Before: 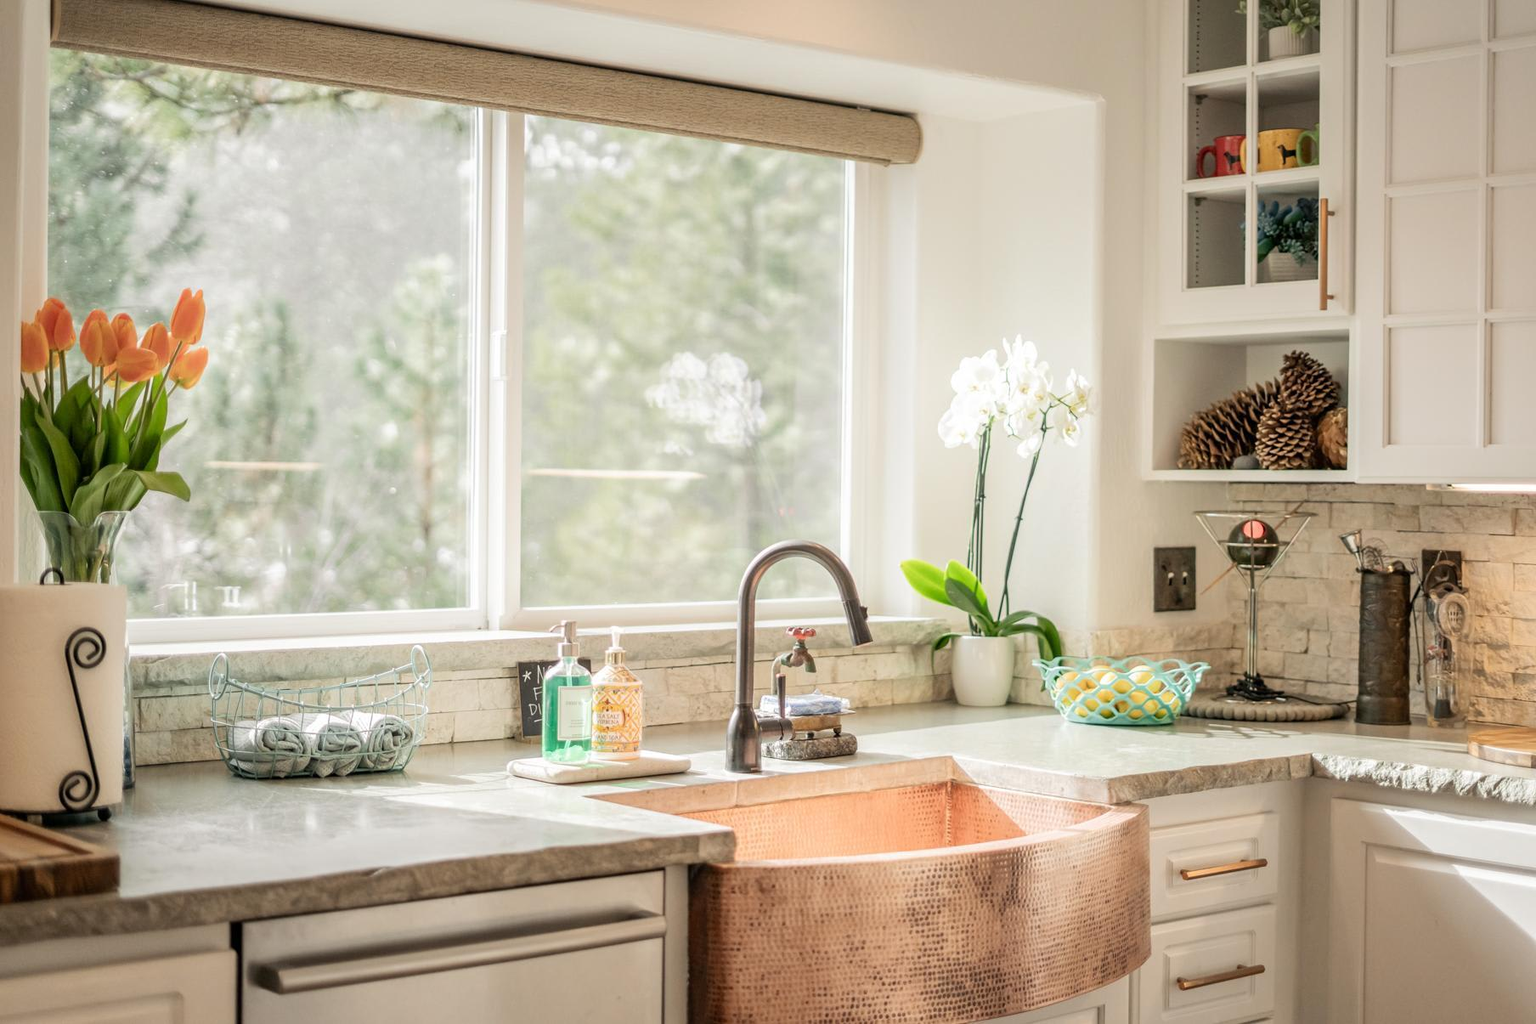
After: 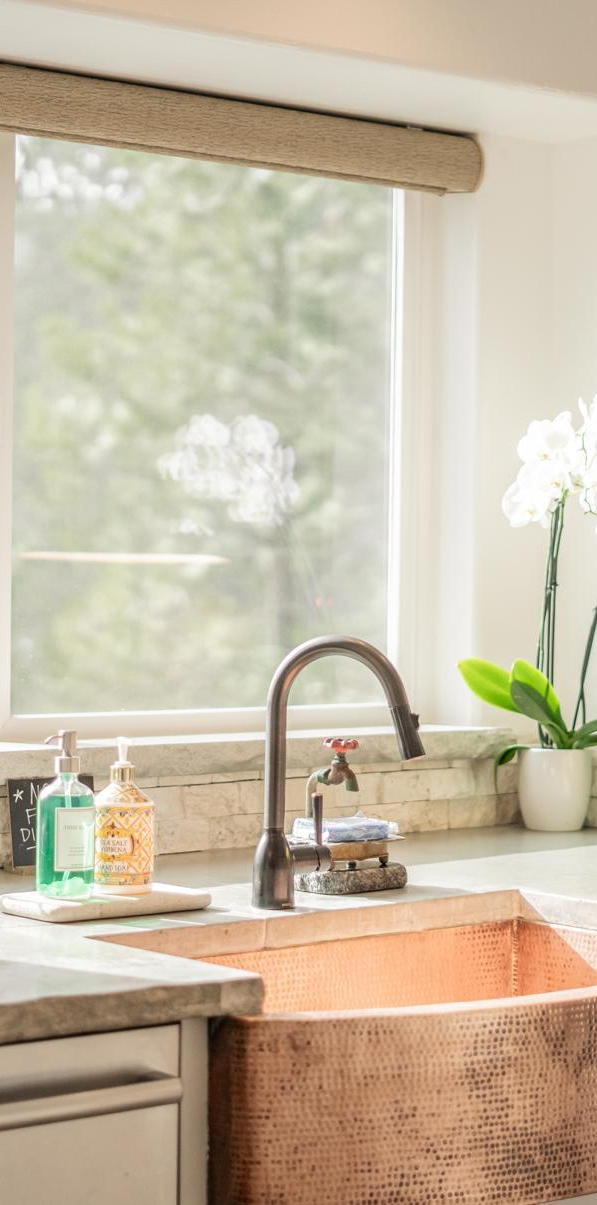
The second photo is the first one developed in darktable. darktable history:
crop: left 33.318%, right 33.643%
